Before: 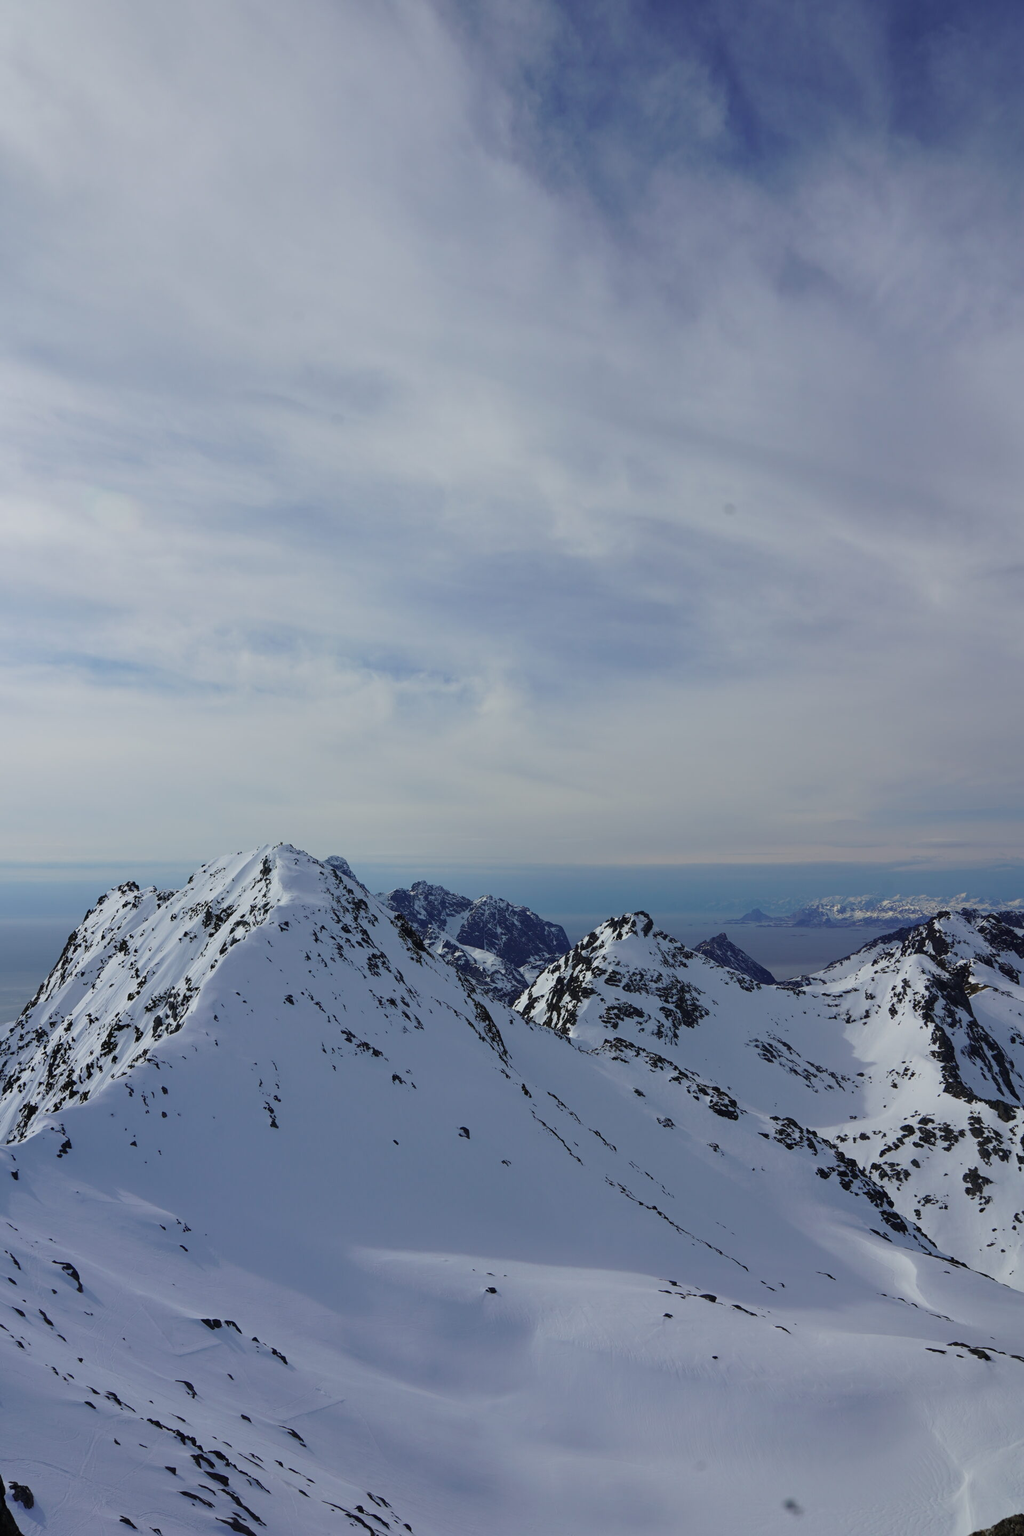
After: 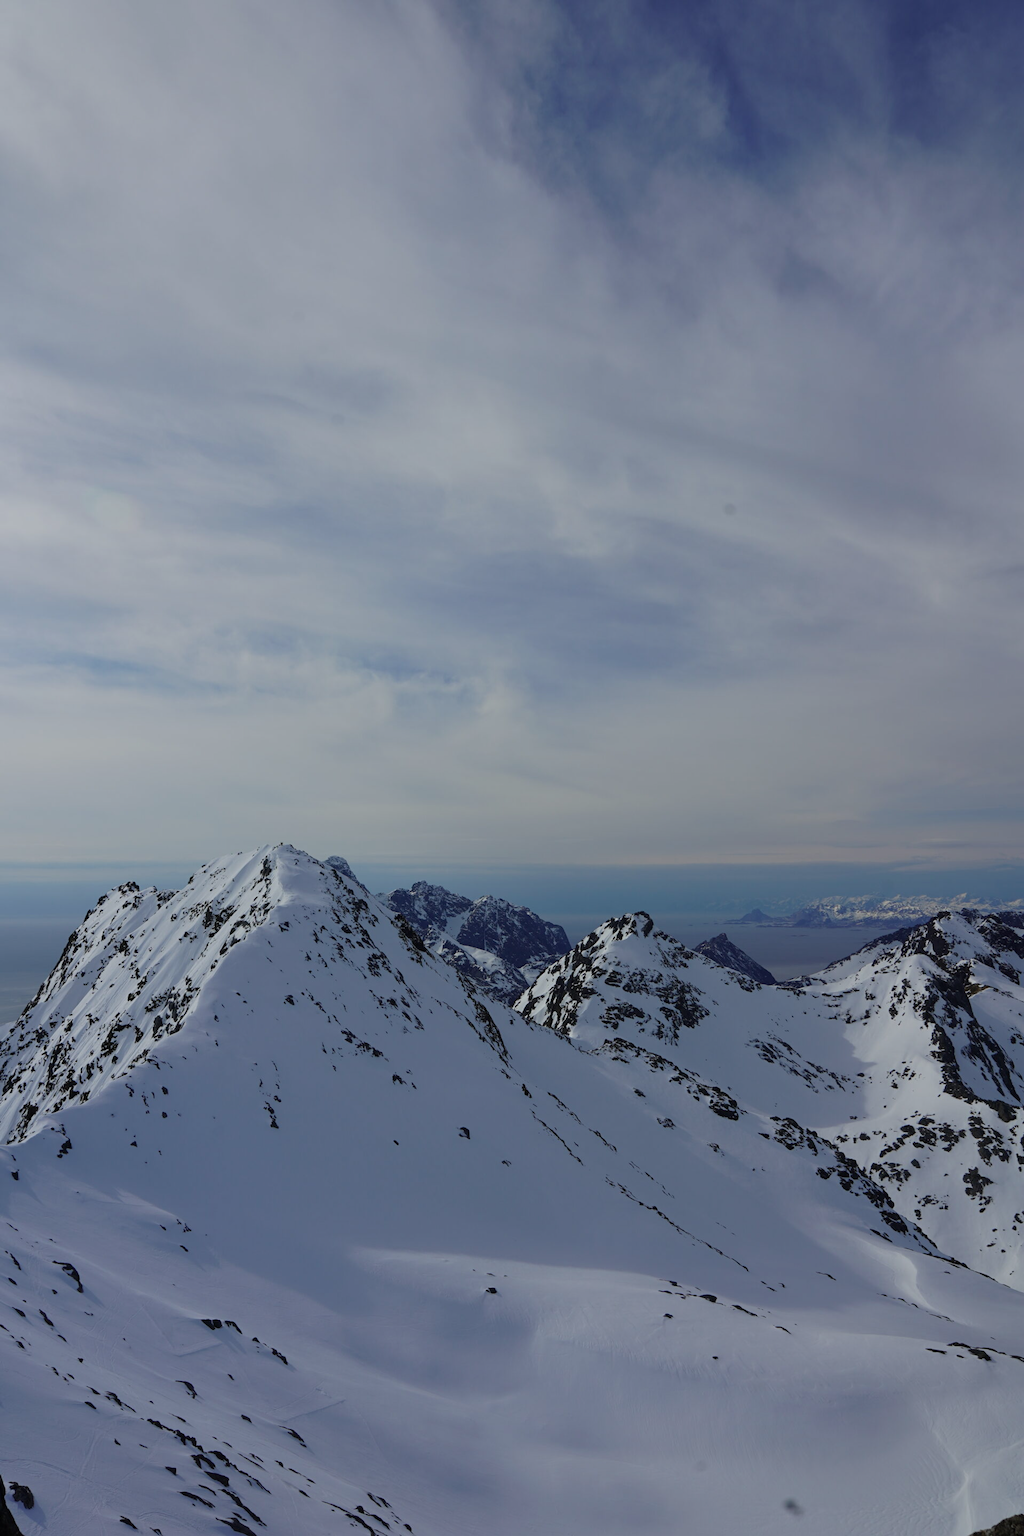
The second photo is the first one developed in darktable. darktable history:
exposure: exposure -0.325 EV, compensate highlight preservation false
